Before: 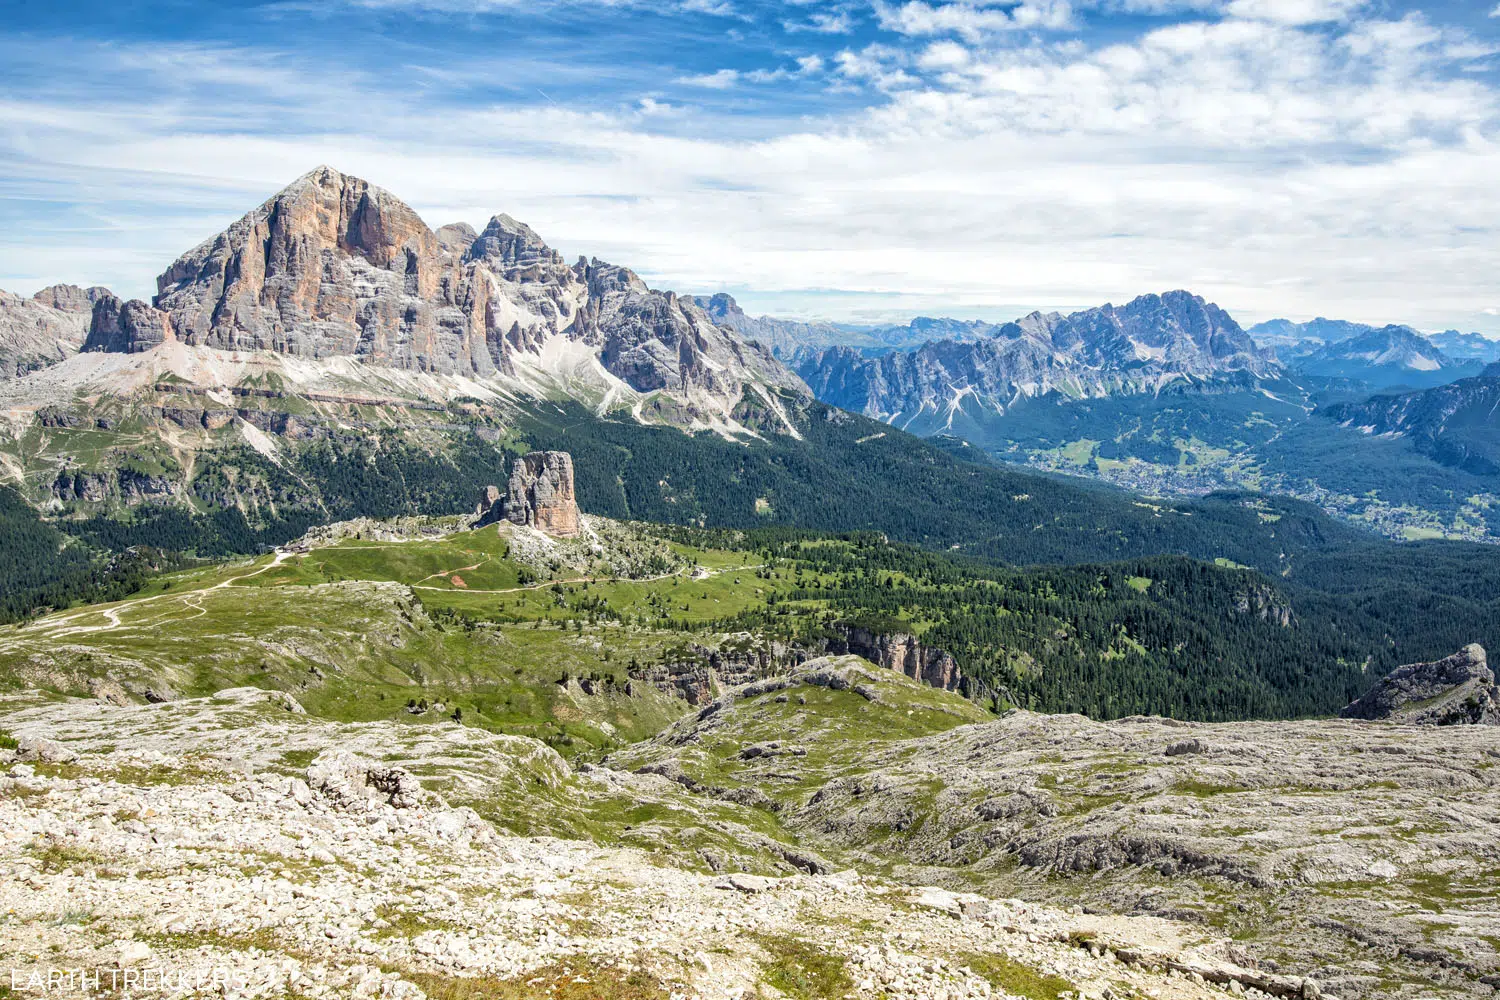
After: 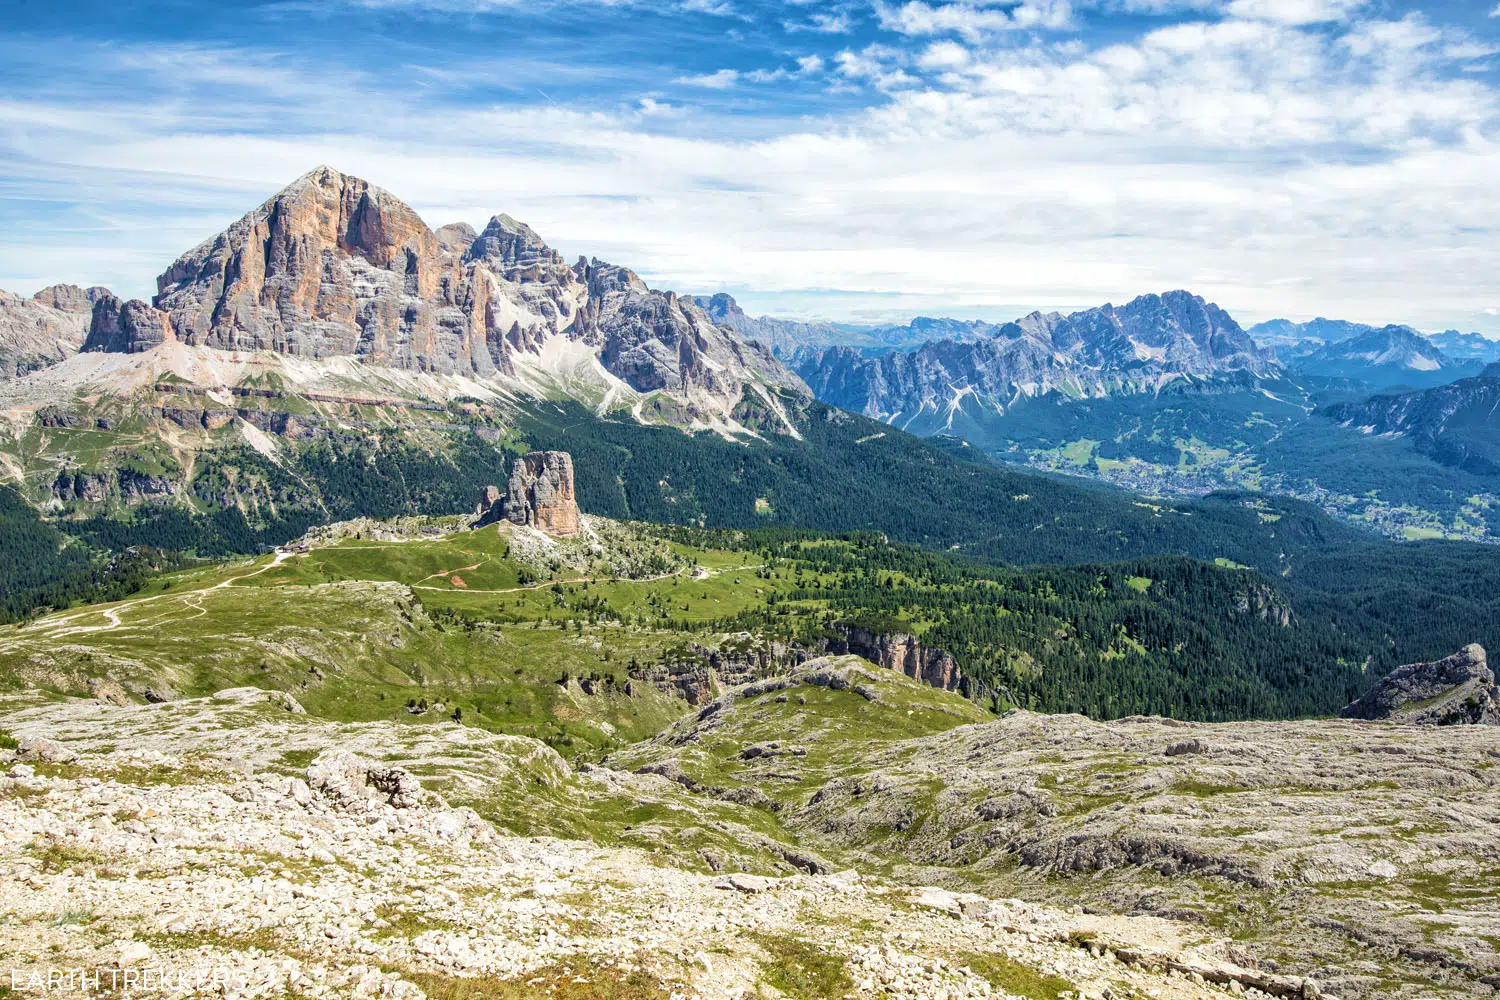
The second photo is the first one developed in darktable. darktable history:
exposure: compensate highlight preservation false
velvia: on, module defaults
